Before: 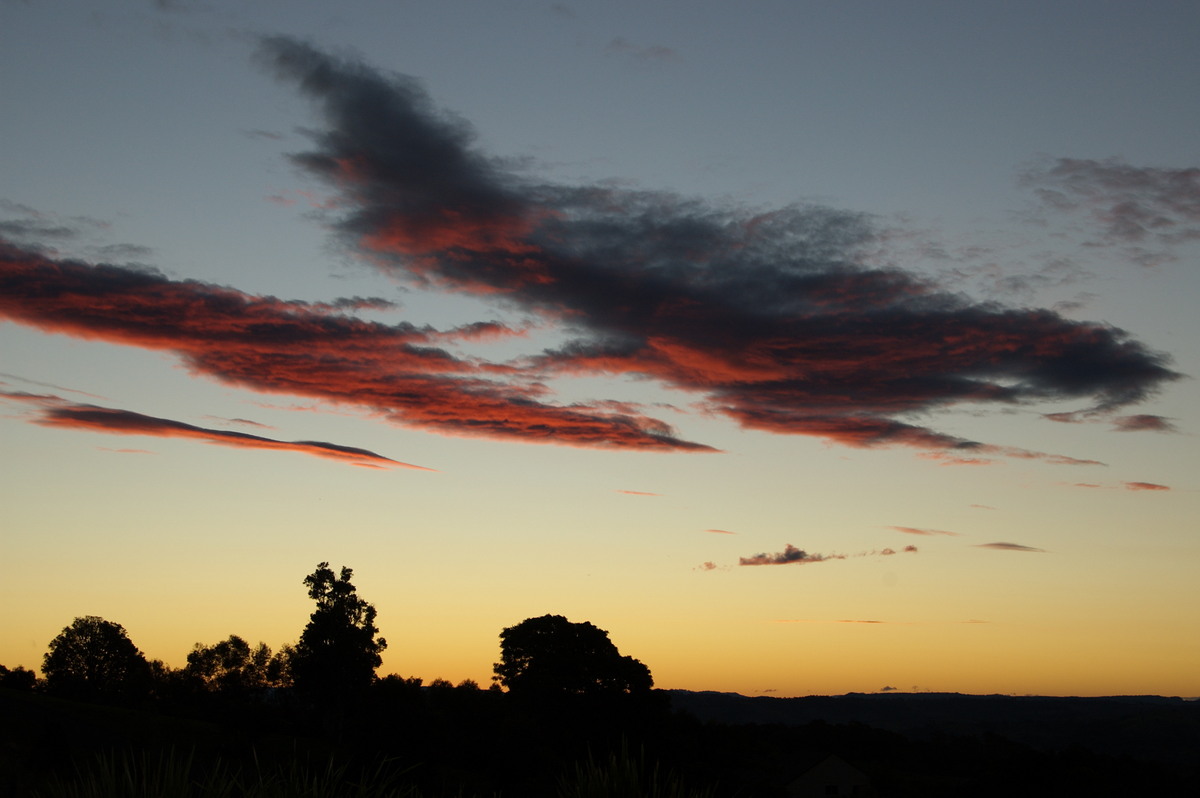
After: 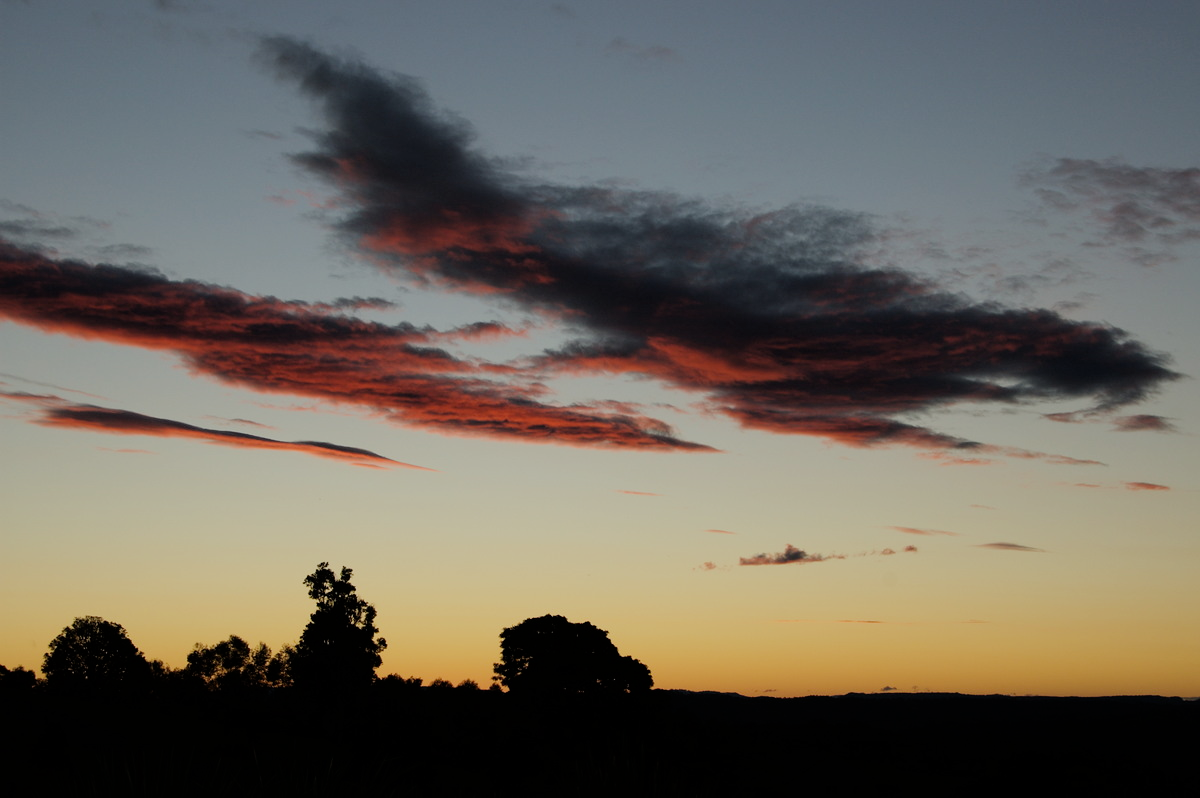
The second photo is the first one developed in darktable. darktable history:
filmic rgb: black relative exposure -8.4 EV, white relative exposure 4.67 EV, hardness 3.81
